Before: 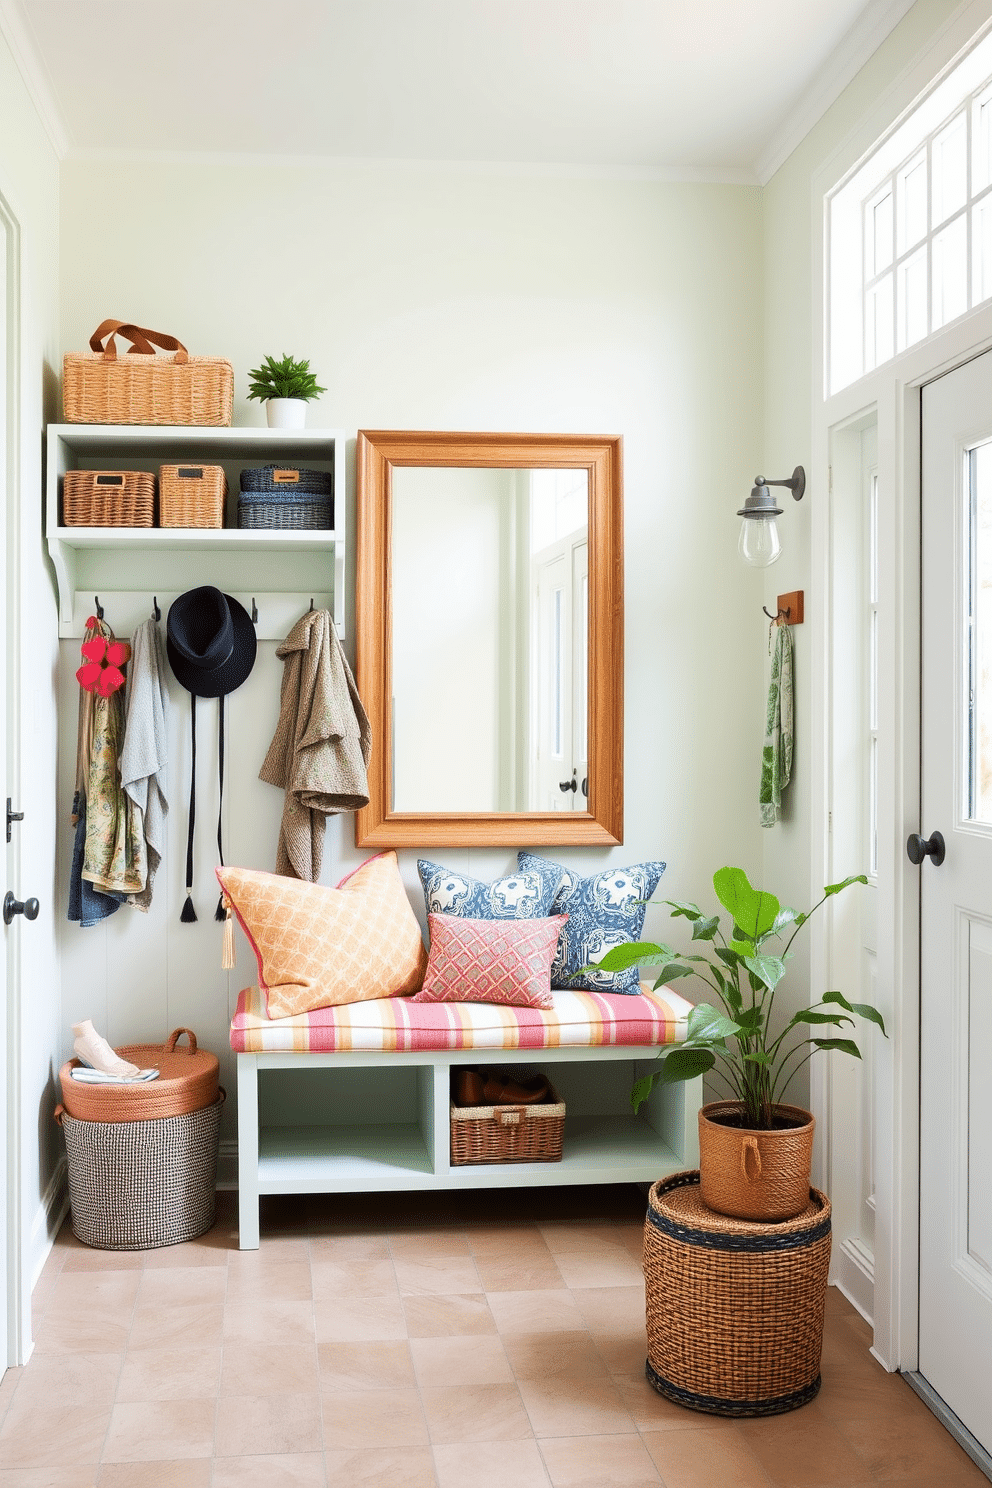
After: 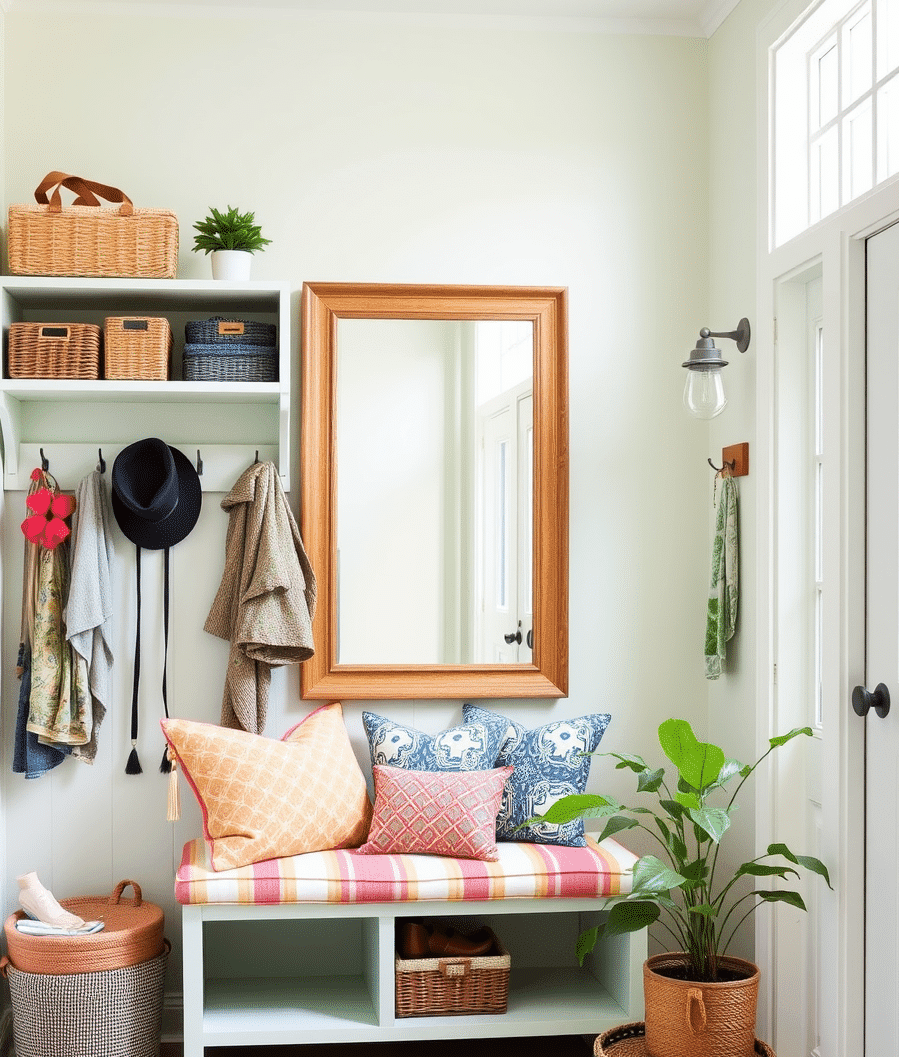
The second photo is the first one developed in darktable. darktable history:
crop: left 5.619%, top 9.977%, right 3.664%, bottom 18.971%
